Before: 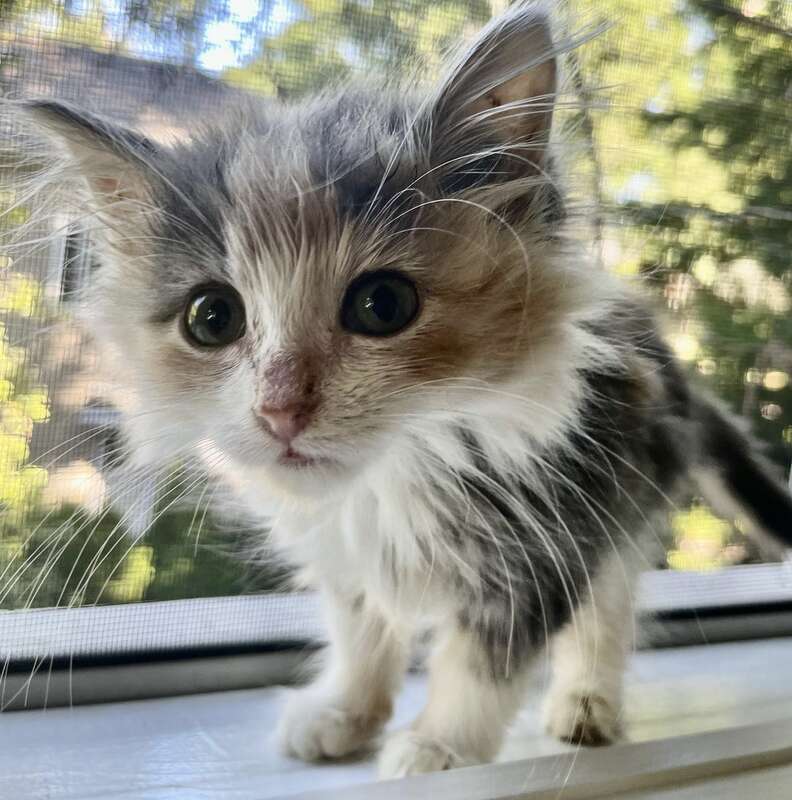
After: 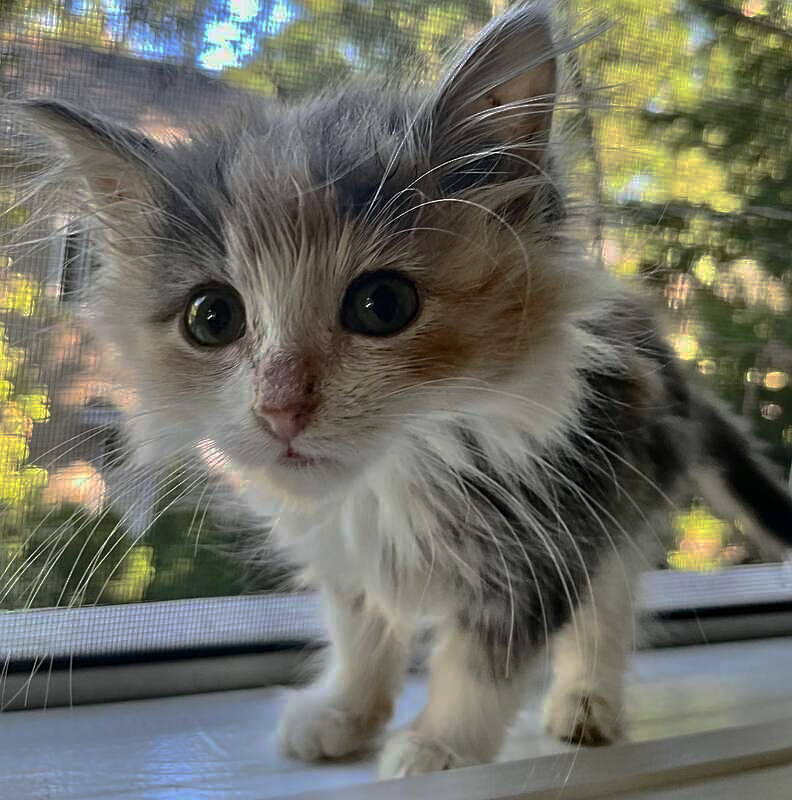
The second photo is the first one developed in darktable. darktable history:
base curve: curves: ch0 [(0, 0) (0.826, 0.587) (1, 1)], preserve colors none
sharpen: on, module defaults
